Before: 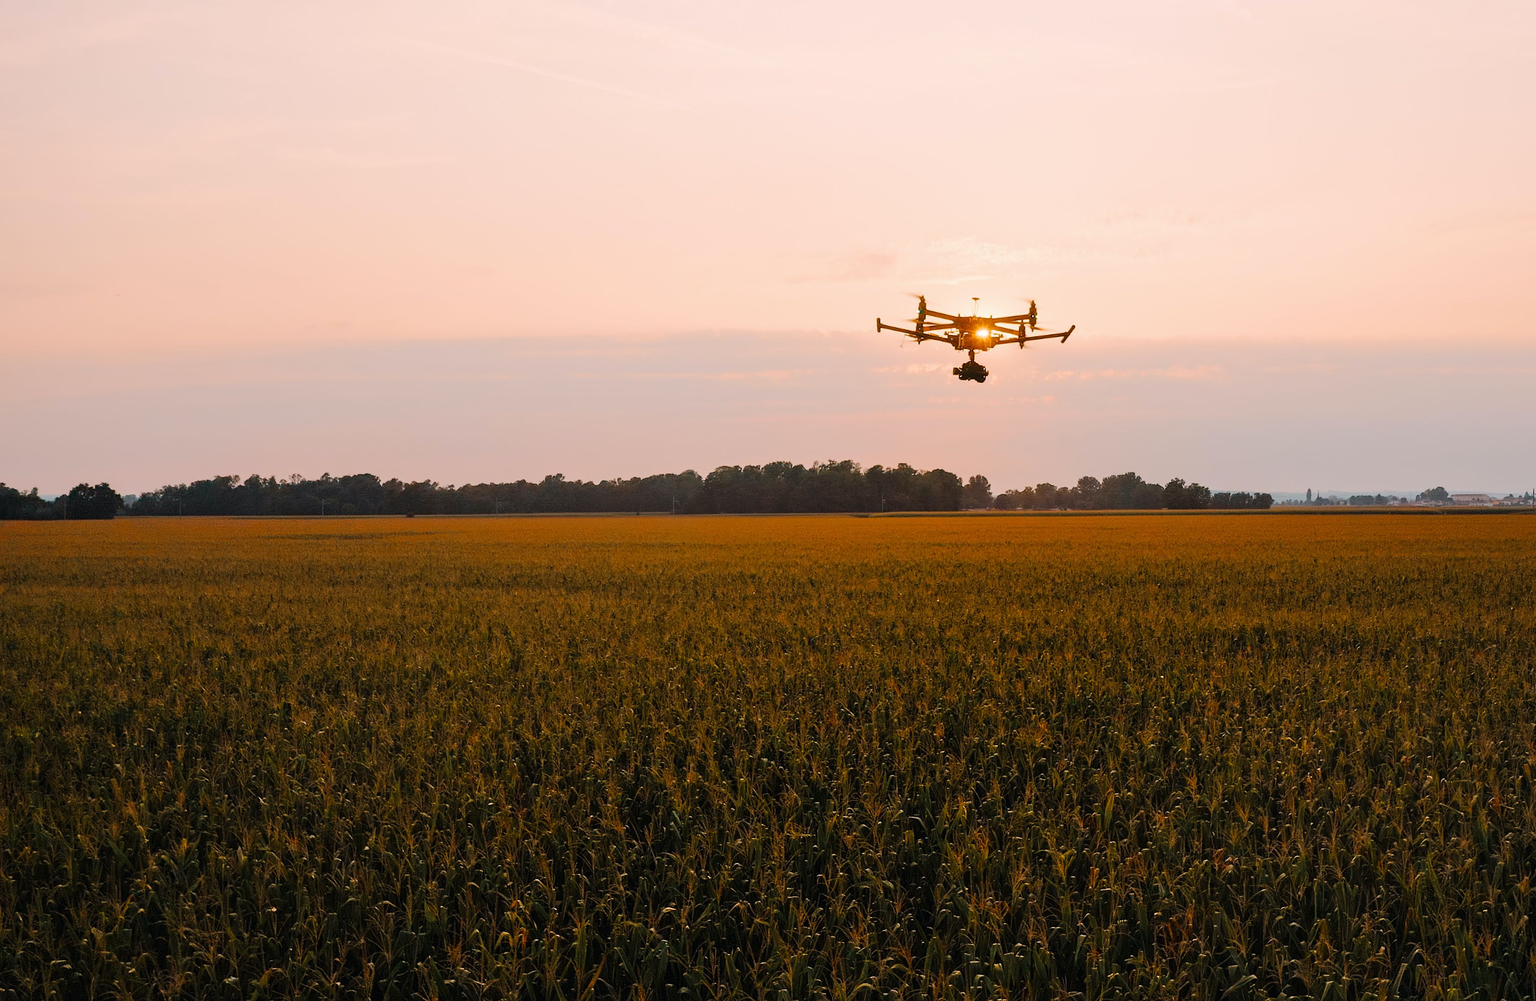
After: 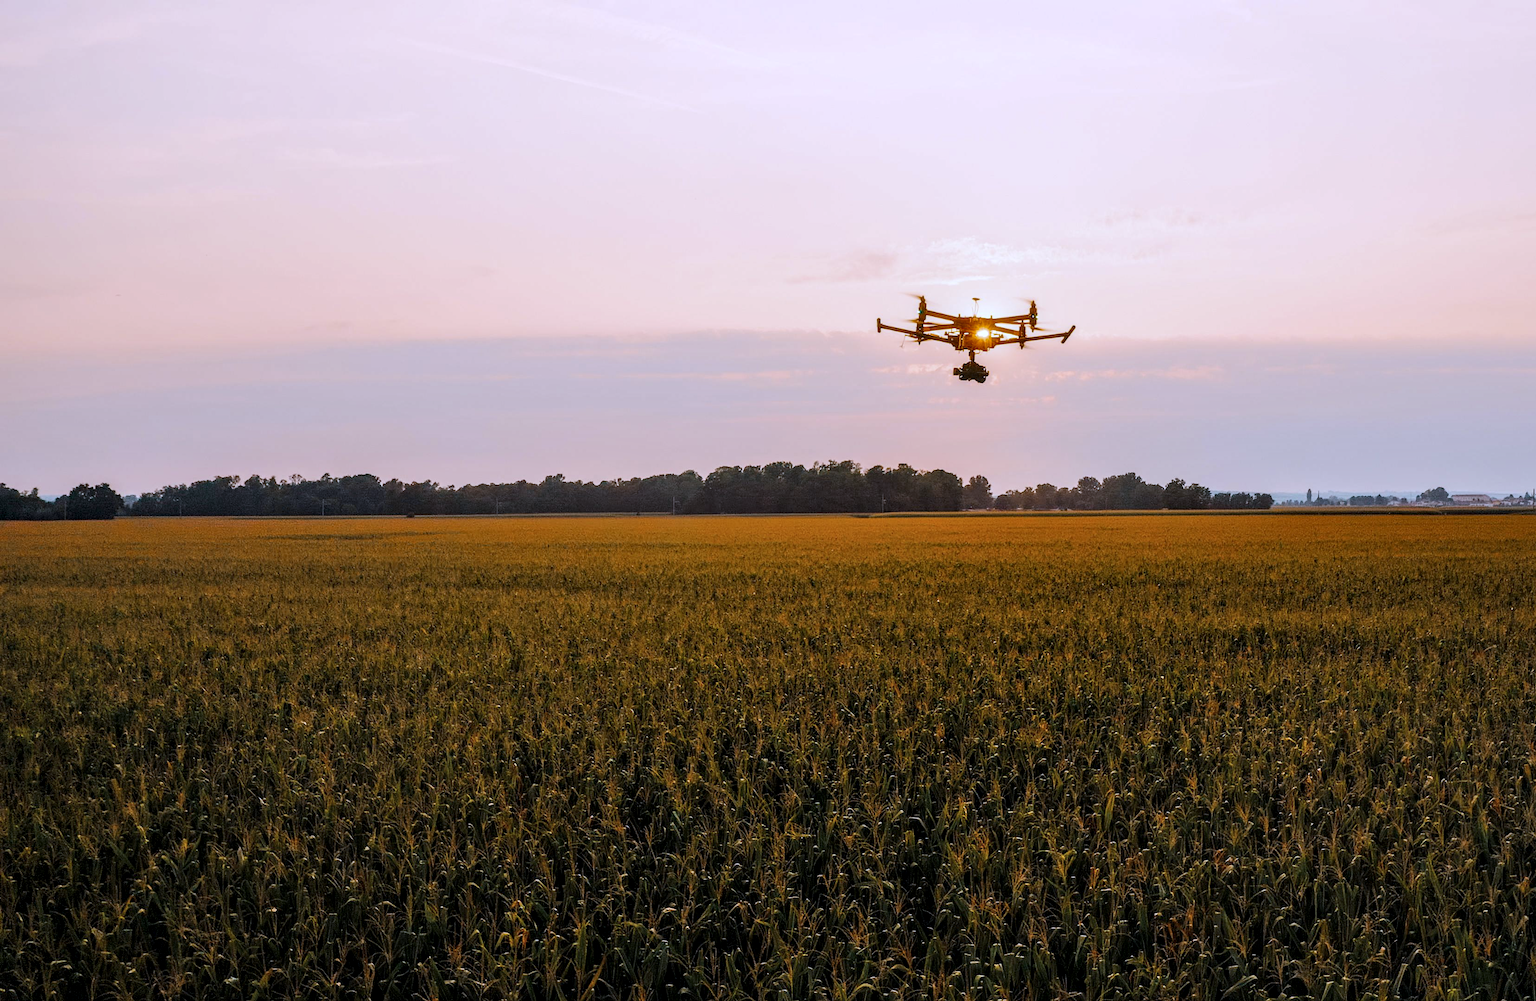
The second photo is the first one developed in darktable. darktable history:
local contrast: detail 142%
white balance: red 0.948, green 1.02, blue 1.176
